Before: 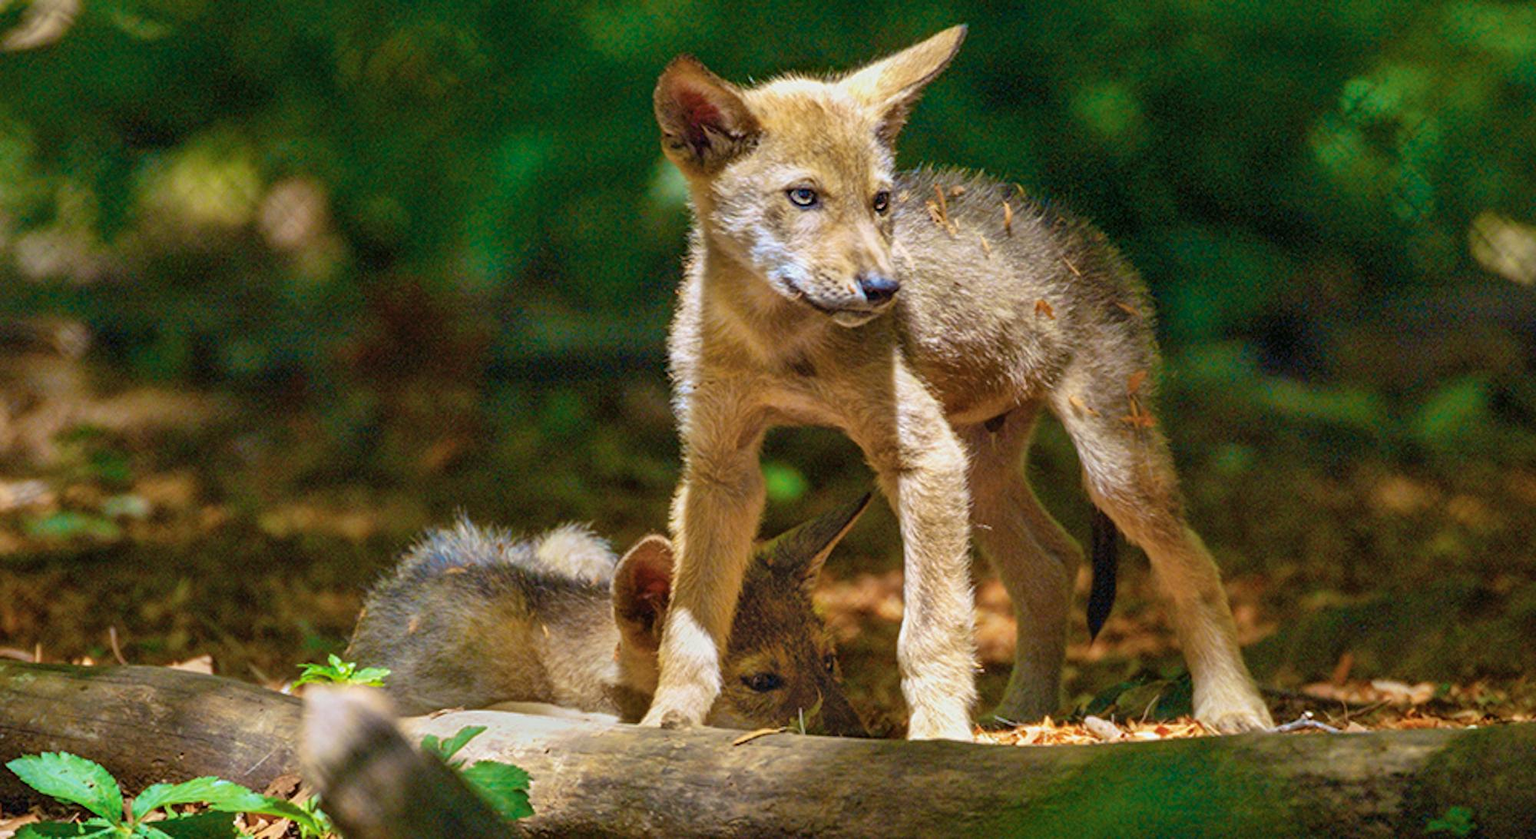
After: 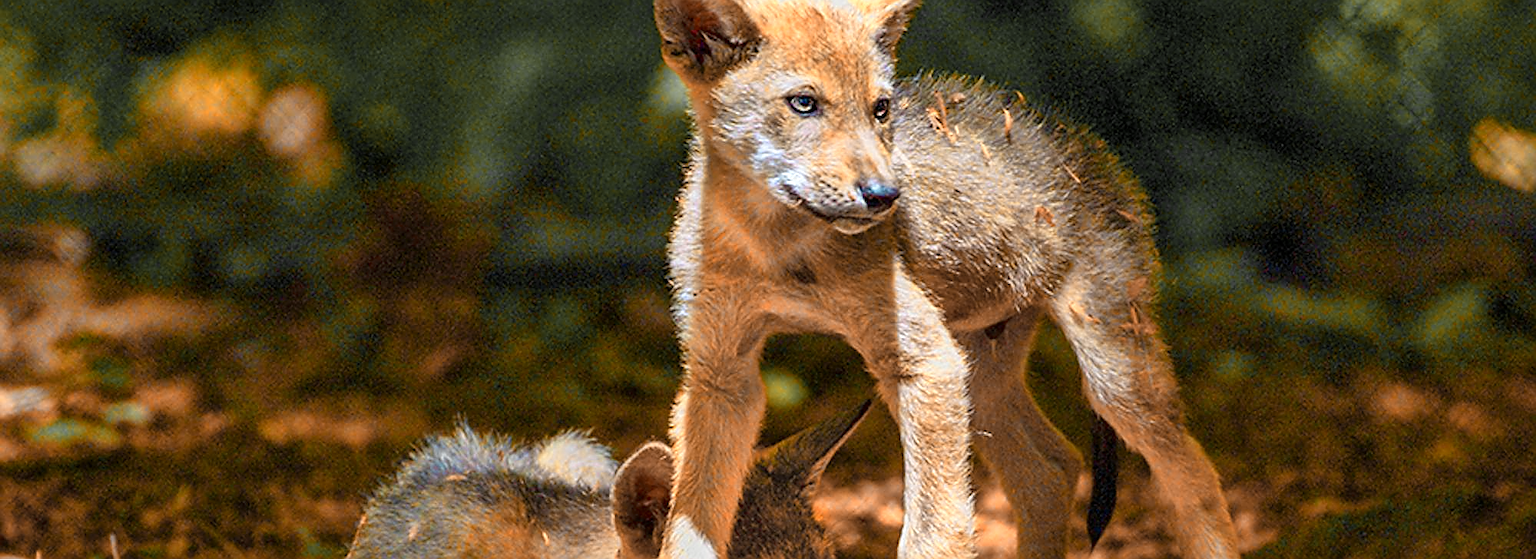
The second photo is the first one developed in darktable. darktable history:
color zones: curves: ch0 [(0.009, 0.528) (0.136, 0.6) (0.255, 0.586) (0.39, 0.528) (0.522, 0.584) (0.686, 0.736) (0.849, 0.561)]; ch1 [(0.045, 0.781) (0.14, 0.416) (0.257, 0.695) (0.442, 0.032) (0.738, 0.338) (0.818, 0.632) (0.891, 0.741) (1, 0.704)]; ch2 [(0, 0.667) (0.141, 0.52) (0.26, 0.37) (0.474, 0.432) (0.743, 0.286)]
sharpen: radius 1.4, amount 1.25, threshold 0.7
crop: top 11.166%, bottom 22.168%
white balance: red 0.988, blue 1.017
color balance: mode lift, gamma, gain (sRGB), lift [0.97, 1, 1, 1], gamma [1.03, 1, 1, 1]
